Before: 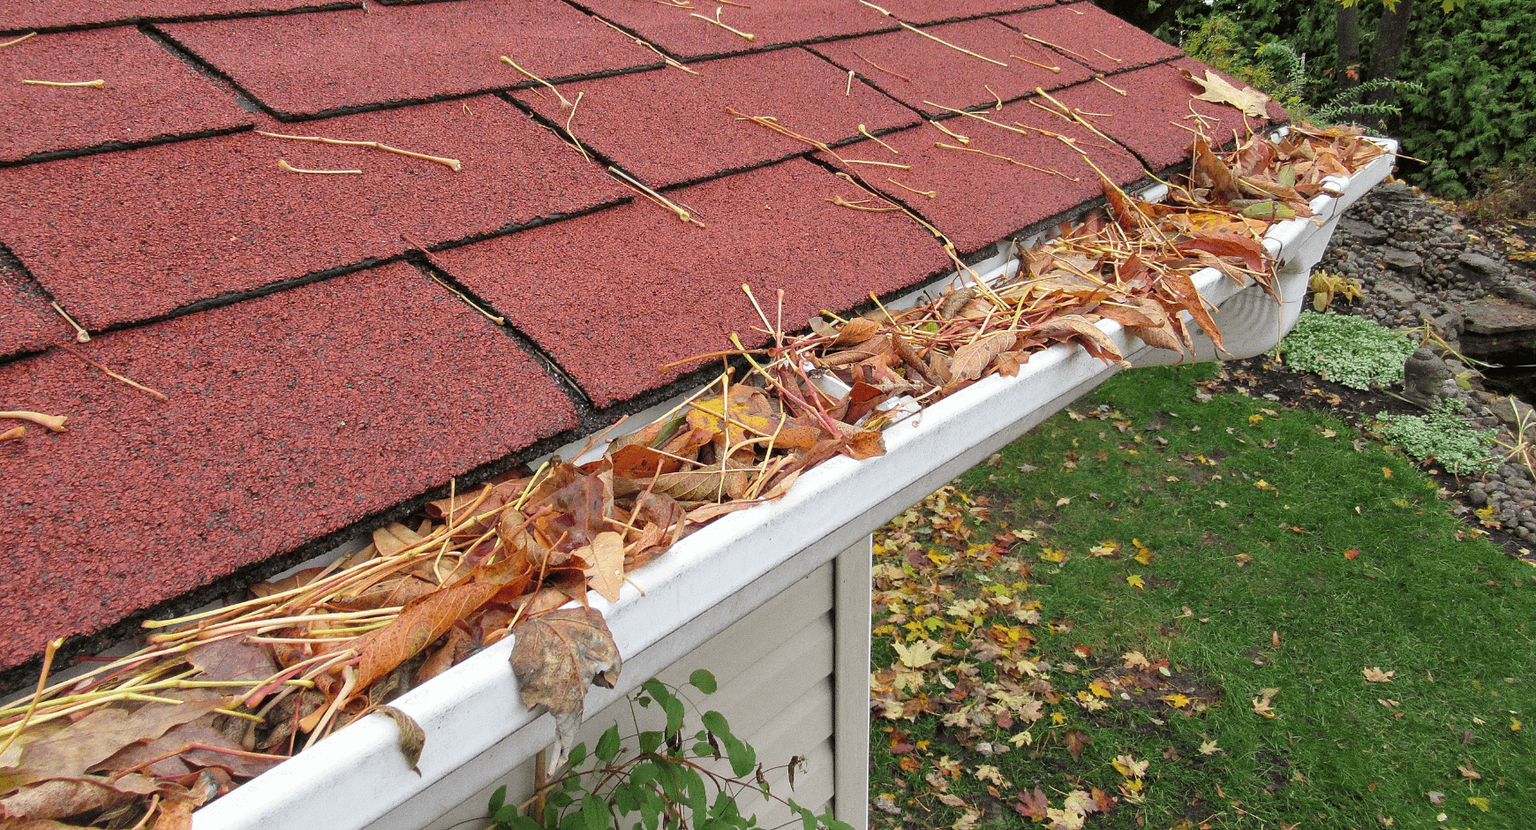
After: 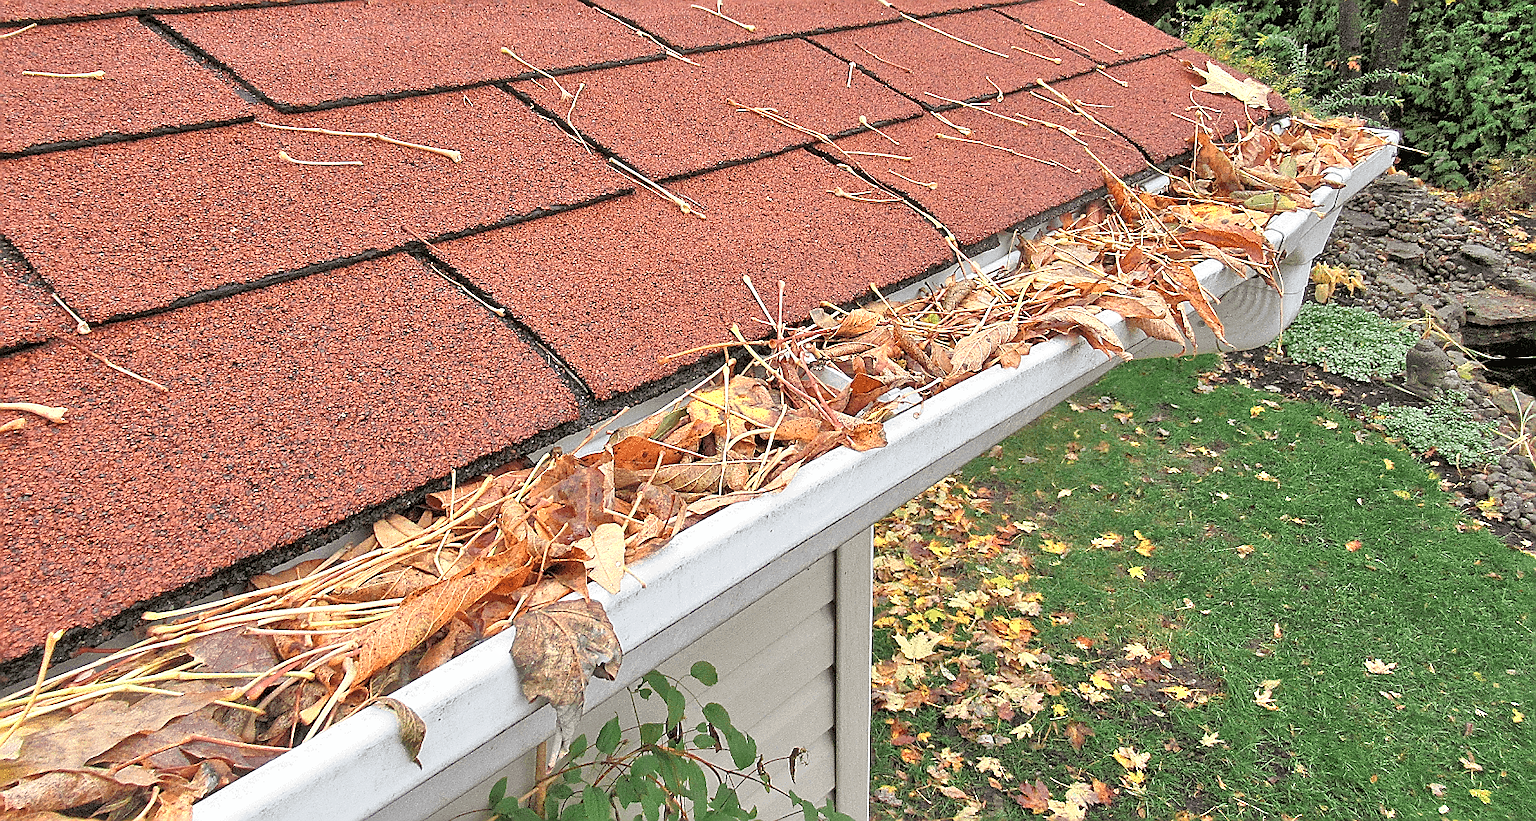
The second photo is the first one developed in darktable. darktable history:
sharpen: radius 1.352, amount 1.241, threshold 0.82
crop: top 1.104%, right 0.078%
tone equalizer: -7 EV 0.147 EV, -6 EV 0.595 EV, -5 EV 1.18 EV, -4 EV 1.36 EV, -3 EV 1.16 EV, -2 EV 0.6 EV, -1 EV 0.157 EV
color zones: curves: ch0 [(0.018, 0.548) (0.197, 0.654) (0.425, 0.447) (0.605, 0.658) (0.732, 0.579)]; ch1 [(0.105, 0.531) (0.224, 0.531) (0.386, 0.39) (0.618, 0.456) (0.732, 0.456) (0.956, 0.421)]; ch2 [(0.039, 0.583) (0.215, 0.465) (0.399, 0.544) (0.465, 0.548) (0.614, 0.447) (0.724, 0.43) (0.882, 0.623) (0.956, 0.632)]
